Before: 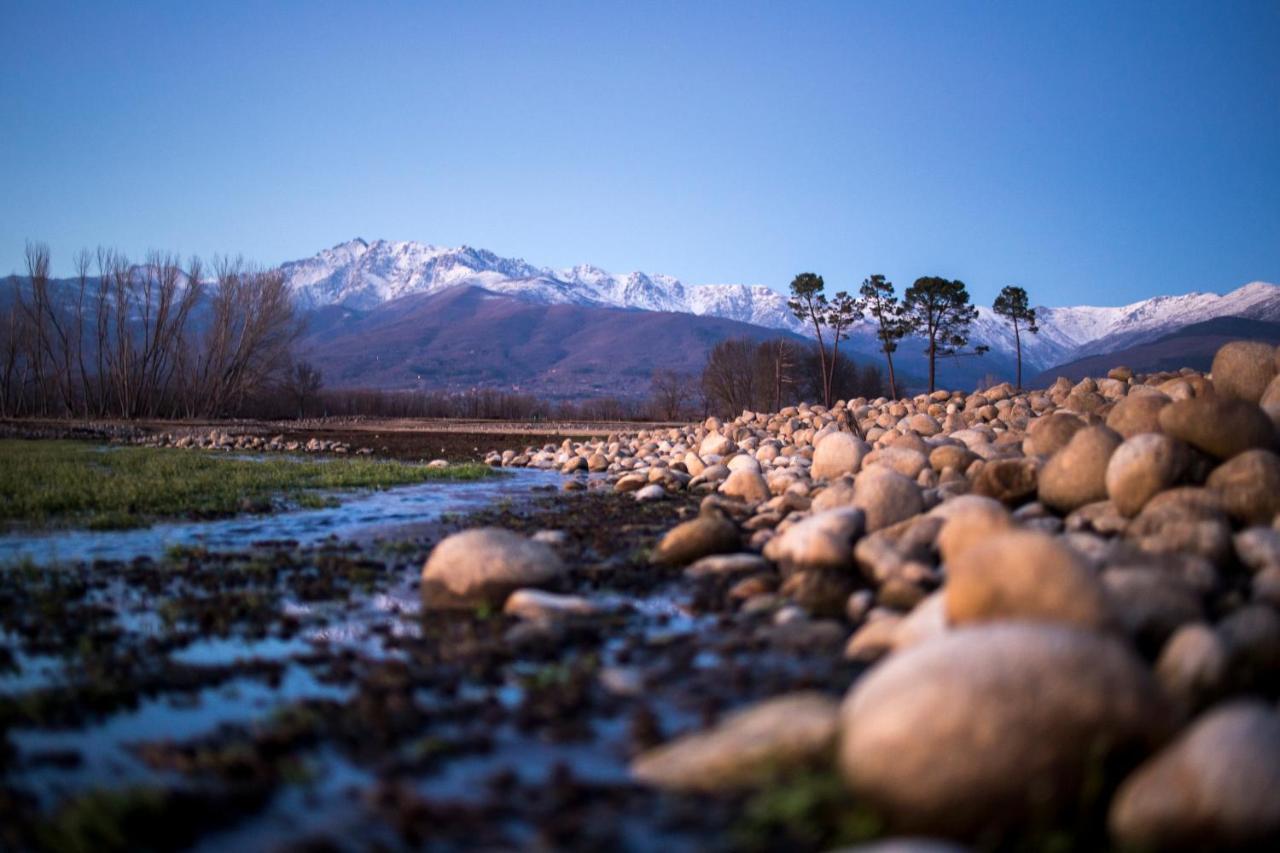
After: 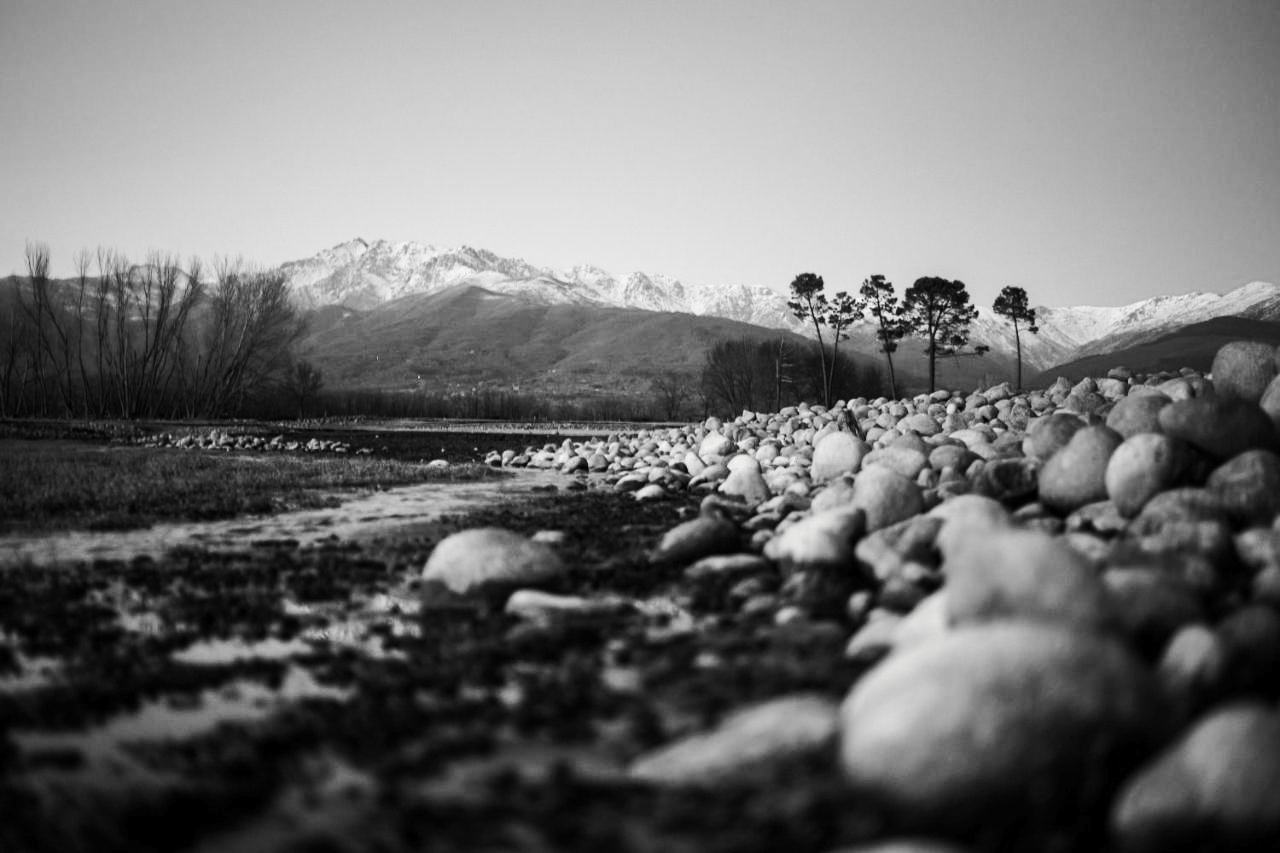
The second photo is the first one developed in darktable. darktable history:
tone curve: curves: ch0 [(0, 0) (0.003, 0.008) (0.011, 0.011) (0.025, 0.018) (0.044, 0.028) (0.069, 0.039) (0.1, 0.056) (0.136, 0.081) (0.177, 0.118) (0.224, 0.164) (0.277, 0.223) (0.335, 0.3) (0.399, 0.399) (0.468, 0.51) (0.543, 0.618) (0.623, 0.71) (0.709, 0.79) (0.801, 0.865) (0.898, 0.93) (1, 1)], preserve colors none
color look up table: target L [93.05, 101.26, 100.94, 85.98, 75.15, 81.69, 65.11, 54.5, 49.9, 49.37, 24.72, 3.967, 201.51, 93.05, 77.71, 65.11, 59.41, 55.28, 43.73, 43.19, 50.96, 33.81, 9.263, 26.5, 24.42, 4.68, 85.27, 74.42, 74.05, 64.36, 71.1, 62.72, 42.17, 55.54, 41.76, 30.59, 43.19, 34.03, 29.73, 15.64, 9.764, 3.967, 101.57, 101.57, 82.05, 78.43, 73.31, 41.96, 39.63], target a [-0.1, 0.001, 0.001, -0.003, -0.001, -0.002, 0, 0.001 ×4, 0, 0, -0.1, 0, 0, 0, 0.001 ×5, 0, 0.001, 0, 0, -0.001, -0.001, 0, 0, 0, 0.001 ×7, 0 ×4, 0.001, 0.001, 0, 0, 0, 0.001, 0.001], target b [1.232, -0.004, -0.004, 0.024, 0.022, 0.023, 0.002, -0.004 ×4, 0.001, -0.001, 1.232, 0.001, 0.002, 0.002, -0.004 ×4, -0.006, 0.003, -0.004, -0.002, 0, 0.002 ×5, -0.004, -0.006, -0.004, -0.006, -0.004, -0.004, -0.006, -0.002, -0.002, -0.001, 0.001, -0.004, -0.004, 0.001, 0.001, 0.002, -0.006, -0.004], num patches 49
